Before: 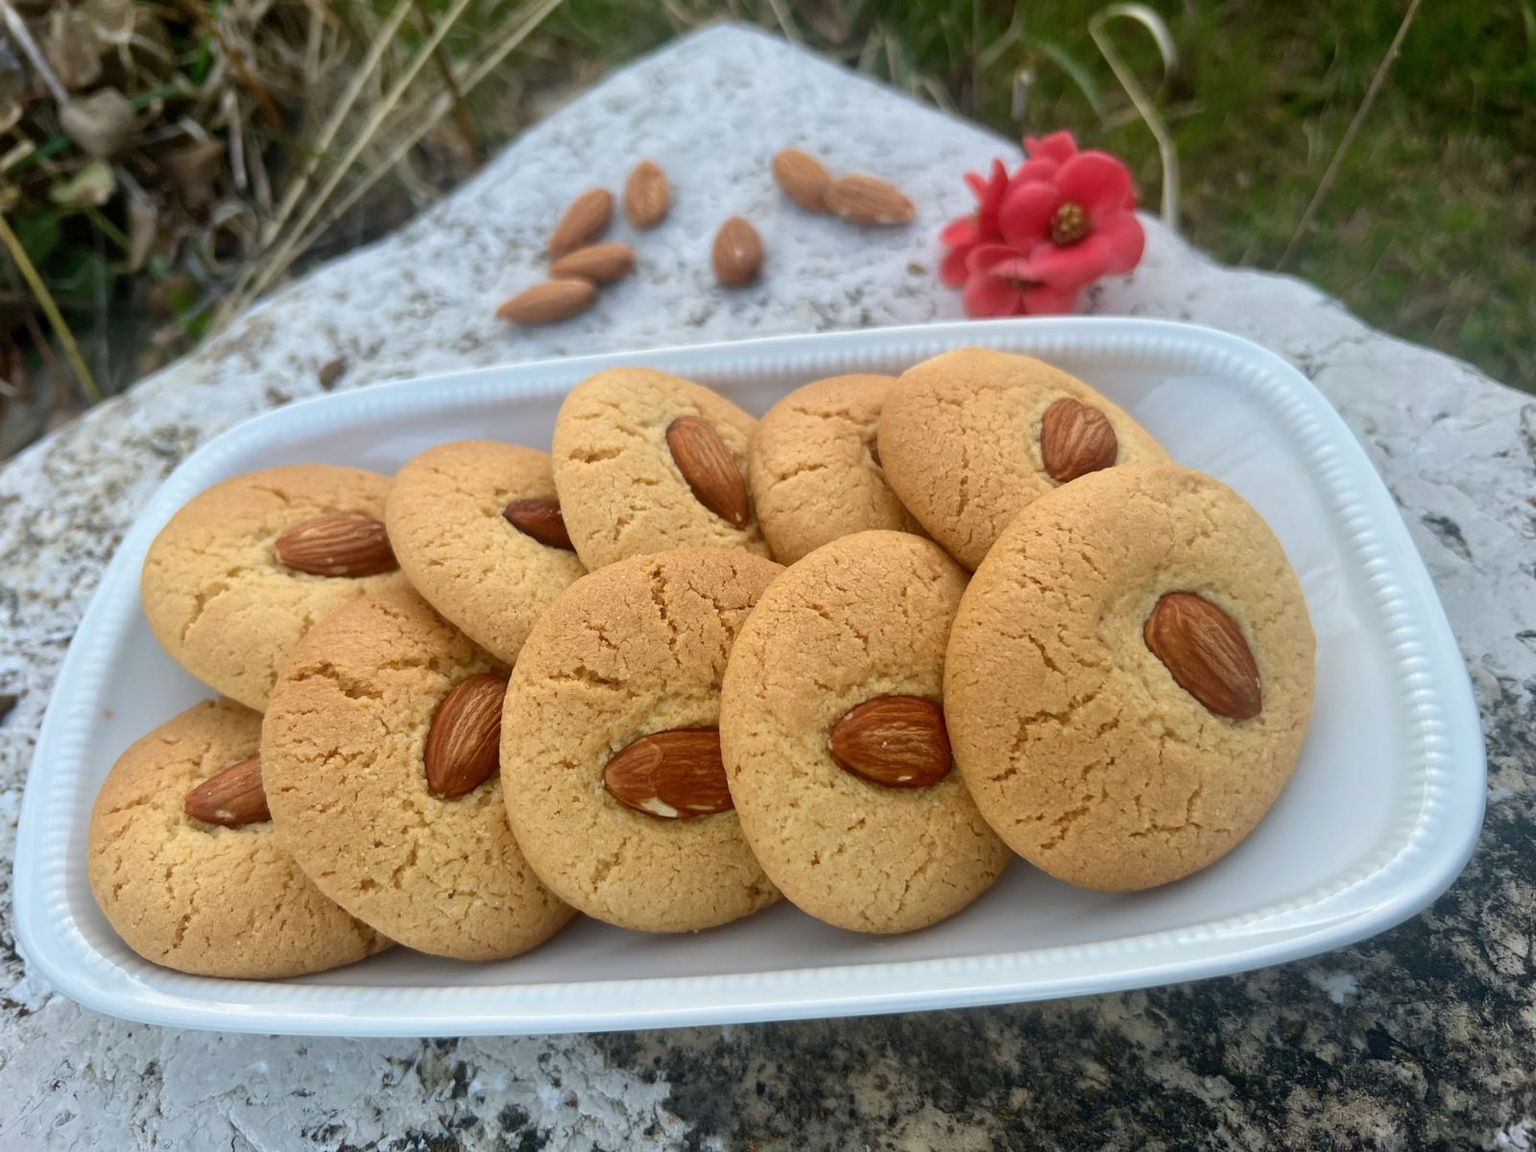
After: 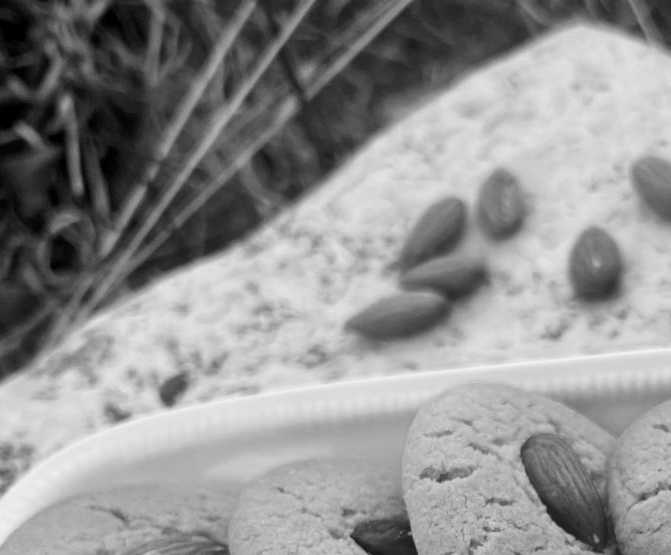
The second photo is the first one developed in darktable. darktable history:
crop and rotate: left 10.817%, top 0.062%, right 47.194%, bottom 53.626%
contrast brightness saturation: contrast 0.15, brightness 0.05
color calibration: output gray [0.253, 0.26, 0.487, 0], gray › normalize channels true, illuminant same as pipeline (D50), adaptation XYZ, x 0.346, y 0.359, gamut compression 0
